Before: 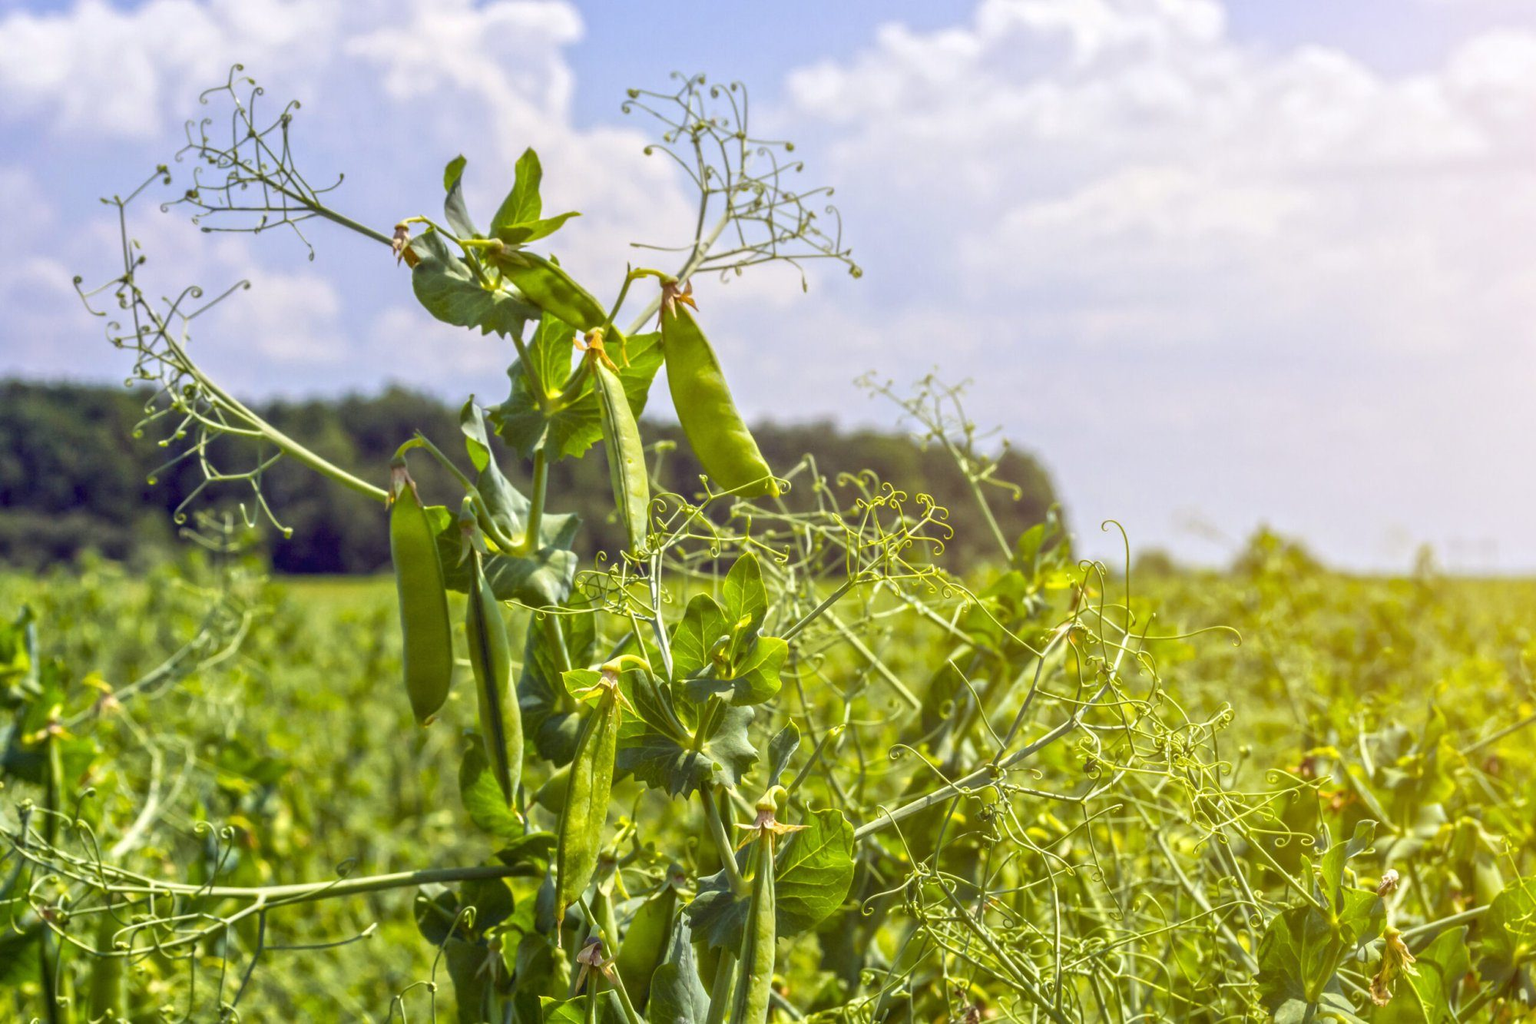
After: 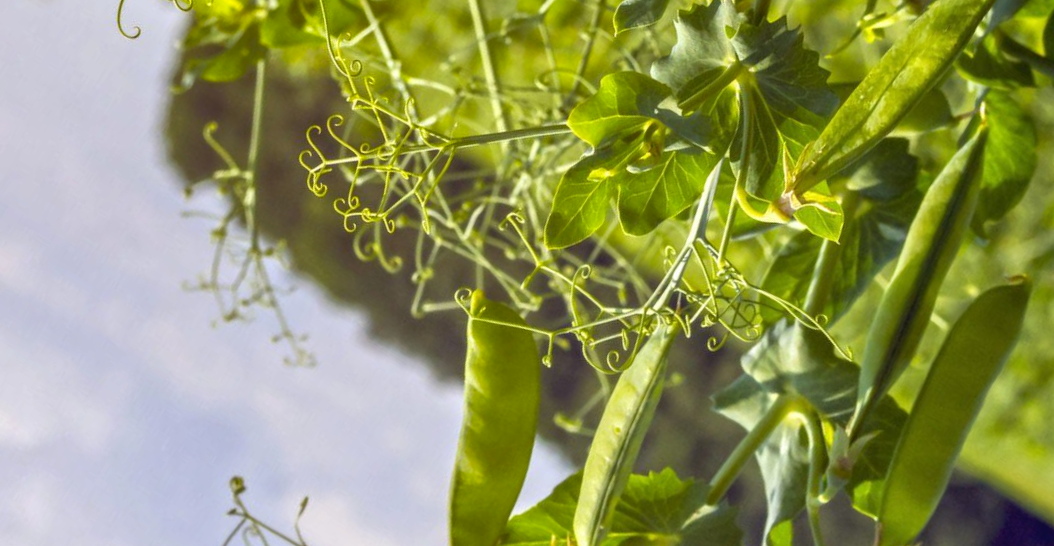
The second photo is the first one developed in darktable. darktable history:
shadows and highlights: radius 336.77, shadows 28.86, soften with gaussian
crop and rotate: angle 148.31°, left 9.113%, top 15.639%, right 4.428%, bottom 17.136%
